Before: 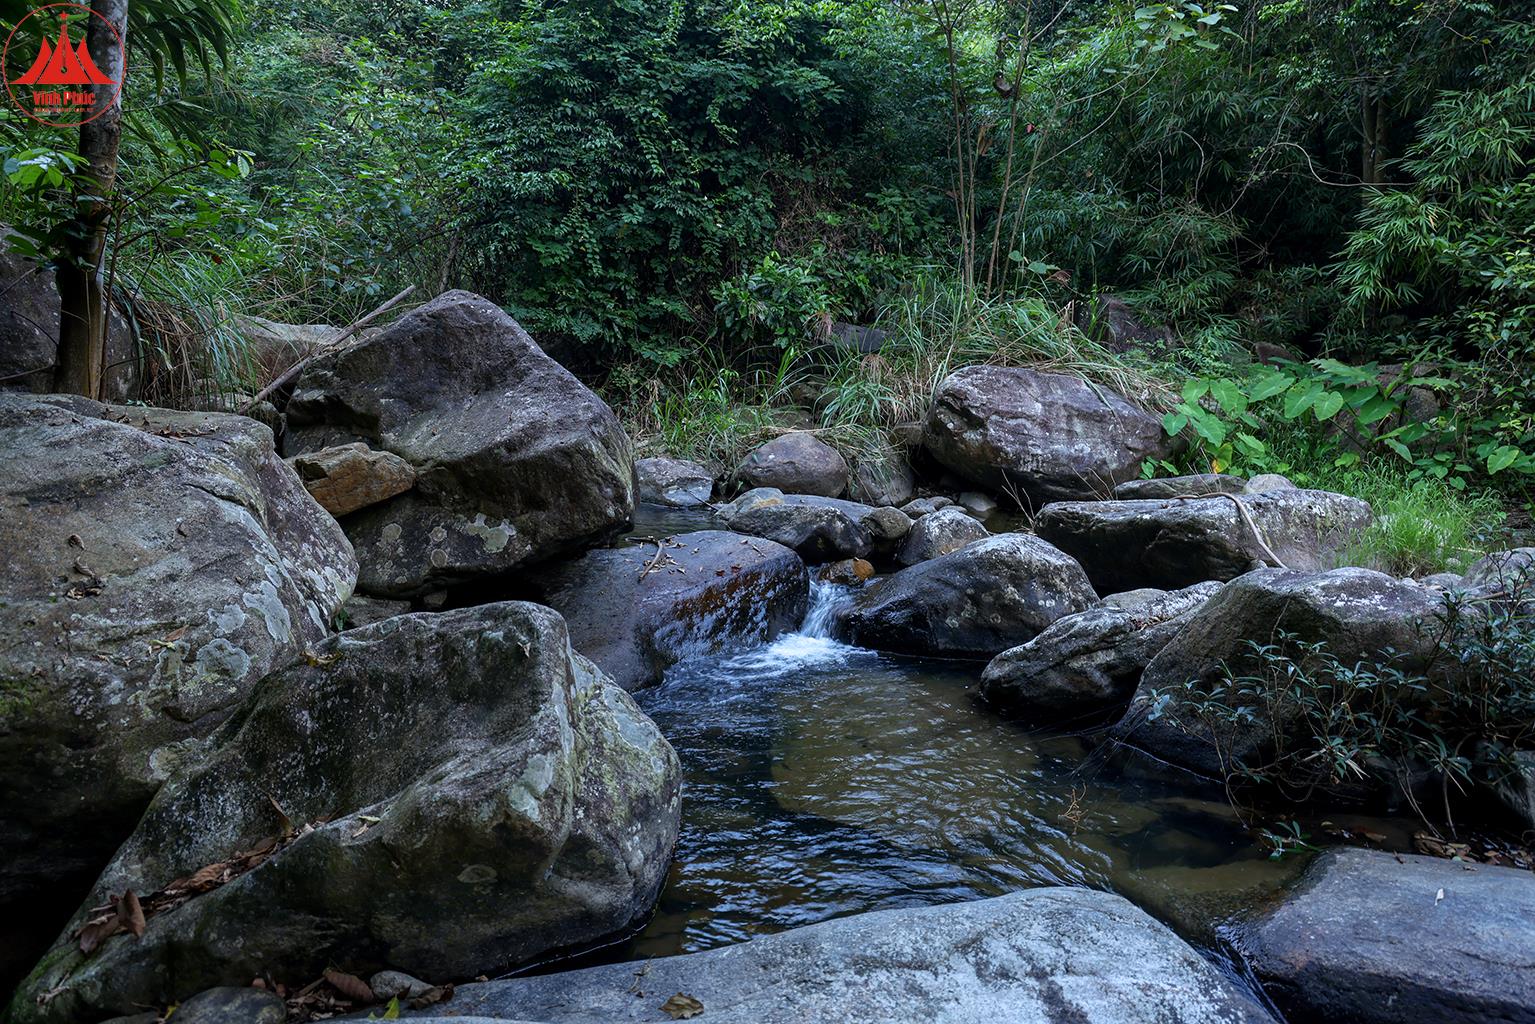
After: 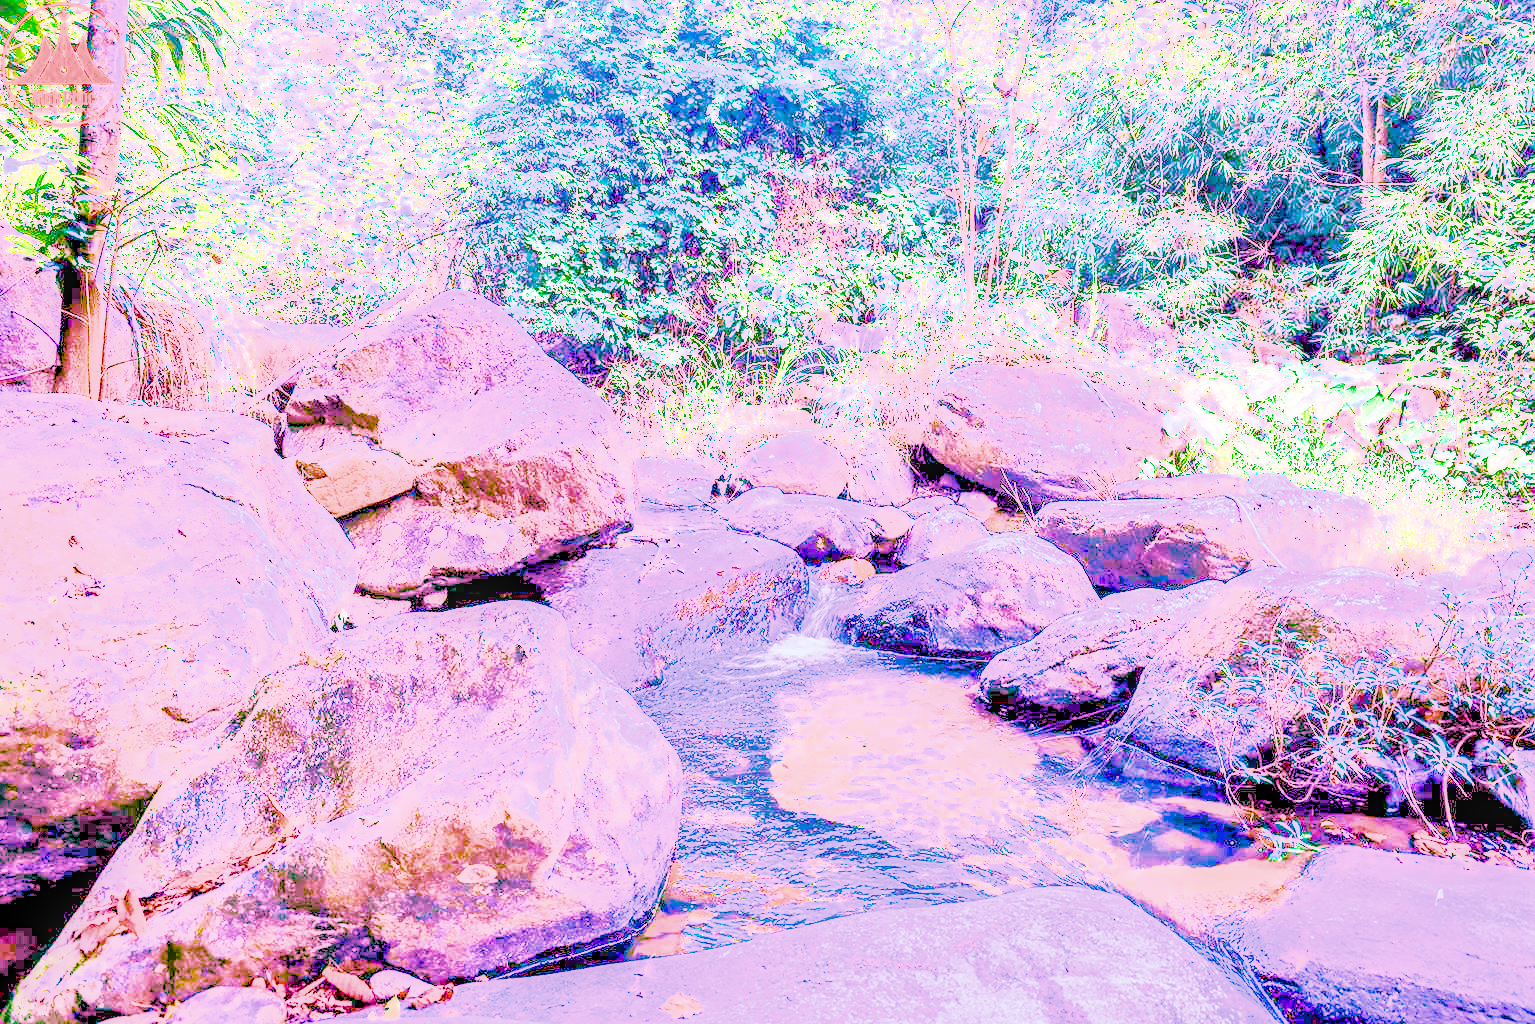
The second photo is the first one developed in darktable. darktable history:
local contrast: on, module defaults
color calibration: illuminant as shot in camera, x 0.358, y 0.373, temperature 4628.91 K
denoise (profiled): preserve shadows 1.52, scattering 0.002, a [-1, 0, 0], compensate highlight preservation false
haze removal: compatibility mode true, adaptive false
highlight reconstruction: on, module defaults
hot pixels: on, module defaults
lens correction: scale 1, crop 1, focal 16, aperture 5.6, distance 1000, camera "Canon EOS RP", lens "Canon RF 16mm F2.8 STM"
shadows and highlights: on, module defaults
white balance: red 2.229, blue 1.46
velvia: on, module defaults
color balance rgb "Colors on Steroids": linear chroma grading › shadows 10%, linear chroma grading › highlights 10%, linear chroma grading › global chroma 15%, linear chroma grading › mid-tones 15%, perceptual saturation grading › global saturation 40%, perceptual saturation grading › highlights -25%, perceptual saturation grading › mid-tones 35%, perceptual saturation grading › shadows 35%, perceptual brilliance grading › global brilliance 11.29%, global vibrance 11.29%
filmic rgb: black relative exposure -16 EV, white relative exposure 6.29 EV, hardness 5.1, contrast 1.35
tone equalizer "mask blending: all purposes": on, module defaults
exposure: black level correction 0, exposure 1.45 EV, compensate exposure bias true, compensate highlight preservation false
